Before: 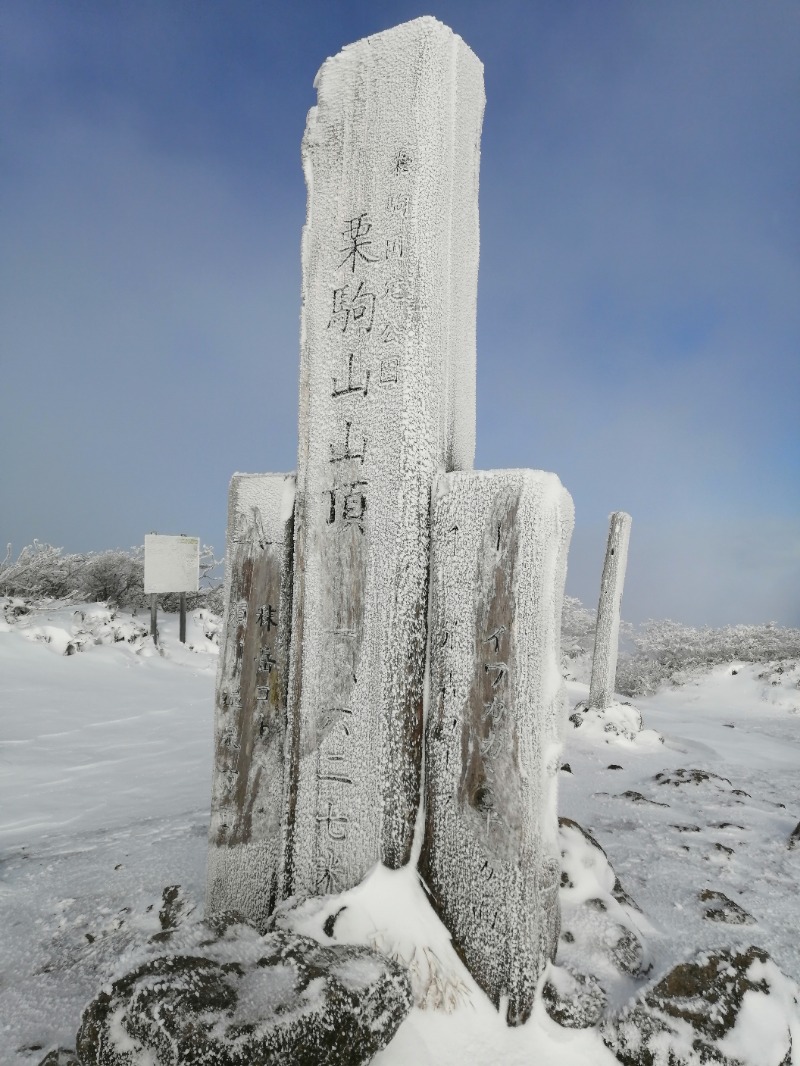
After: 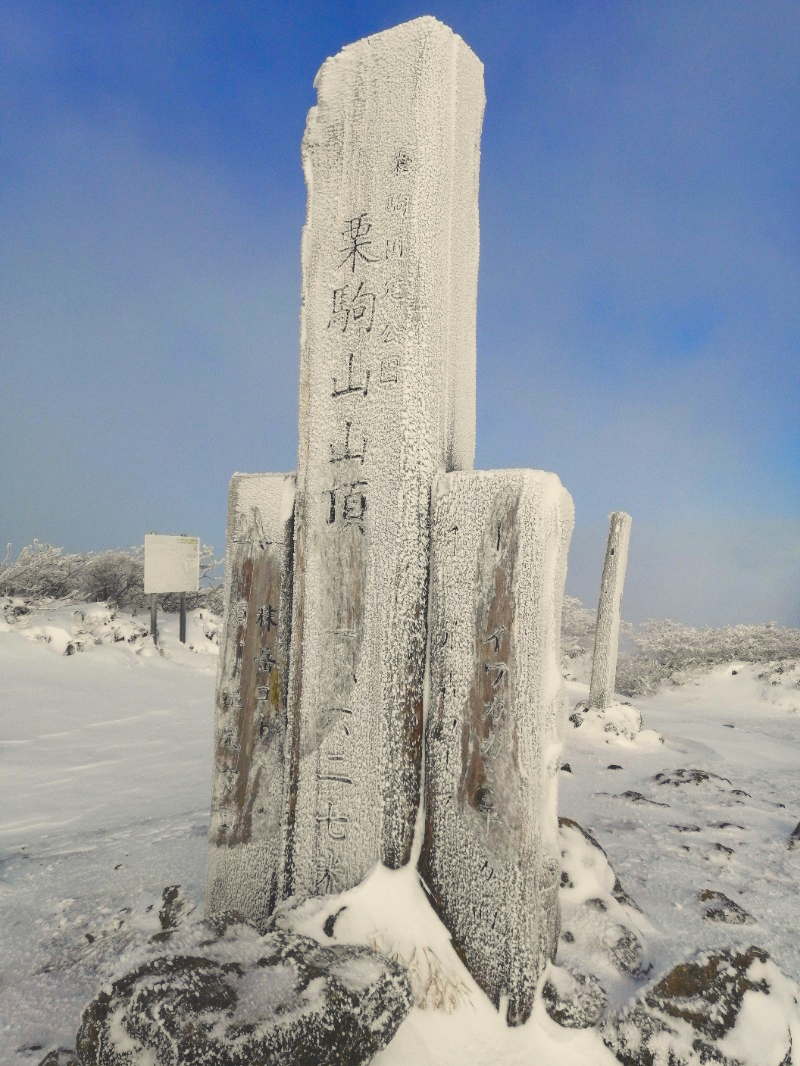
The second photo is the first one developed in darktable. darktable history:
contrast brightness saturation: saturation 0.18
color balance rgb: shadows lift › chroma 3%, shadows lift › hue 280.8°, power › hue 330°, highlights gain › chroma 3%, highlights gain › hue 75.6°, global offset › luminance 2%, perceptual saturation grading › global saturation 20%, perceptual saturation grading › highlights -25%, perceptual saturation grading › shadows 50%, global vibrance 20.33%
grain: coarseness 14.57 ISO, strength 8.8%
